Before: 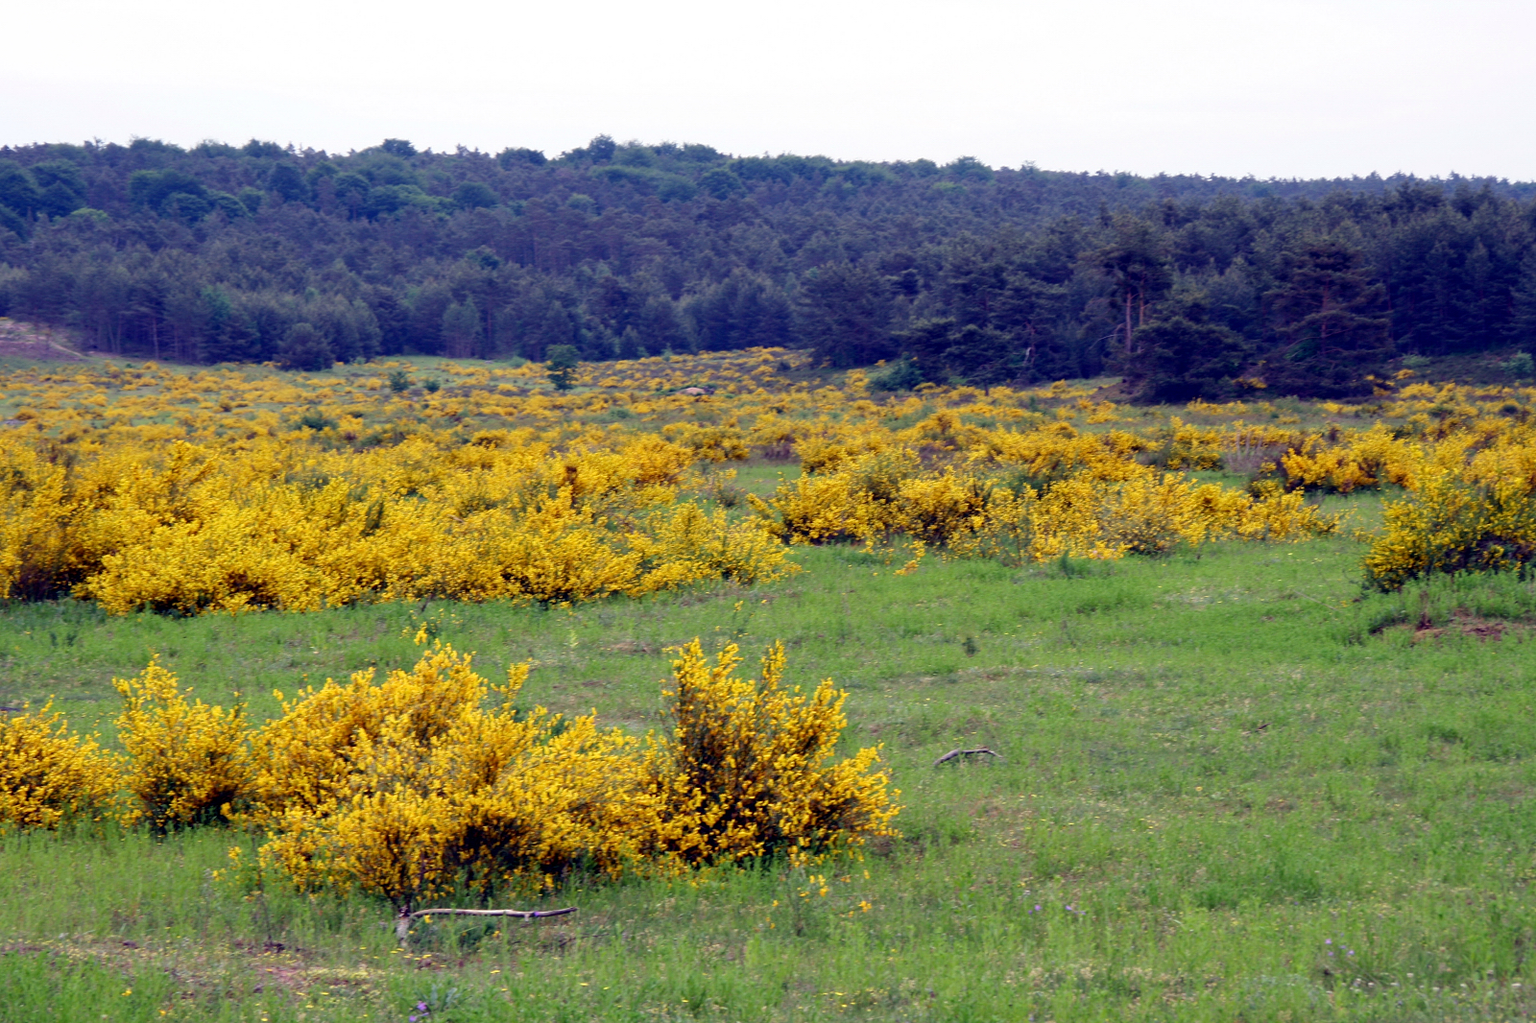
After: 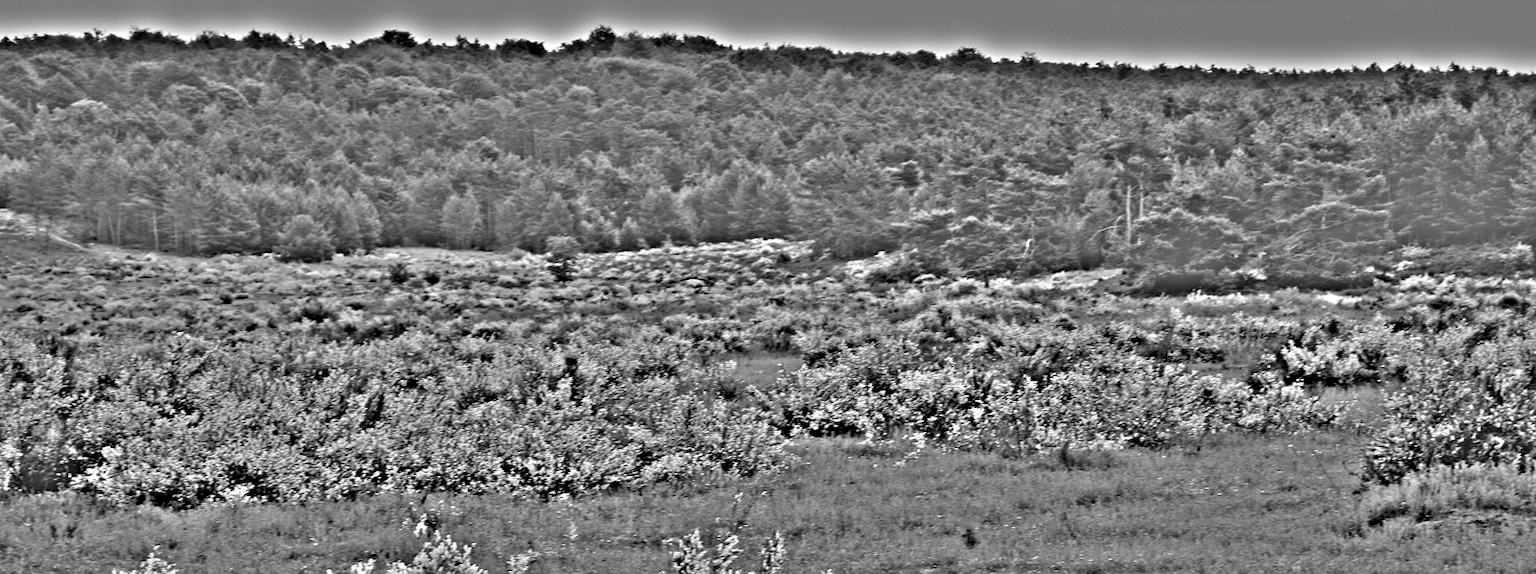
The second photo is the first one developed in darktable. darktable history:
crop and rotate: top 10.605%, bottom 33.274%
highpass: sharpness 49.79%, contrast boost 49.79%
